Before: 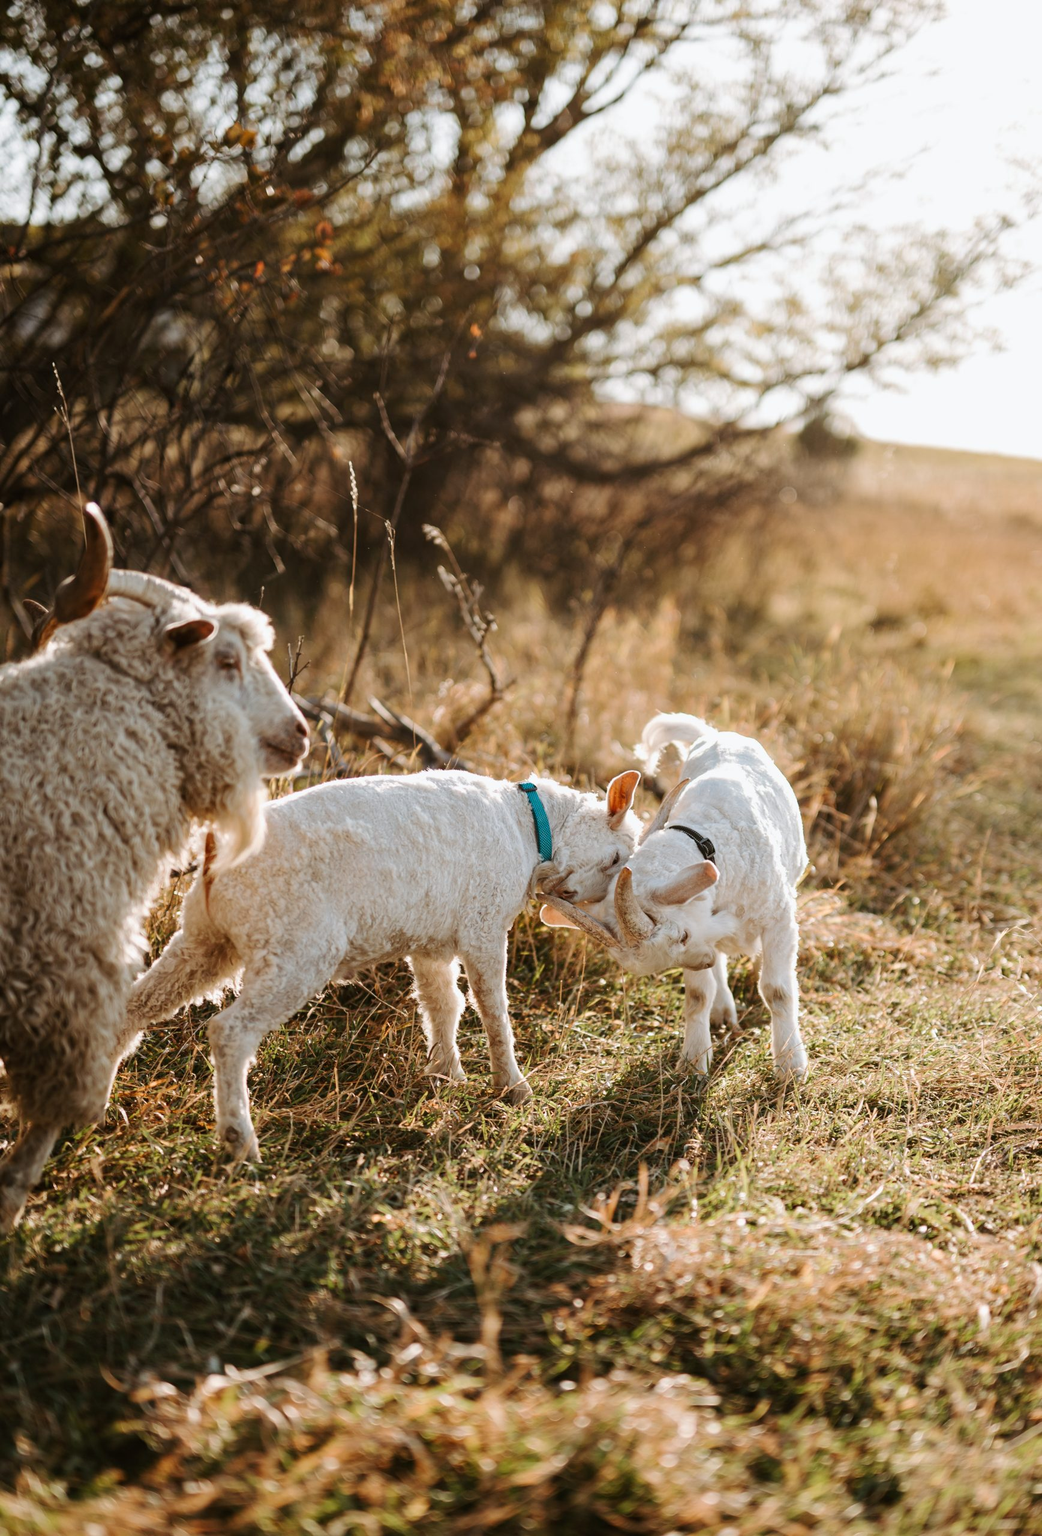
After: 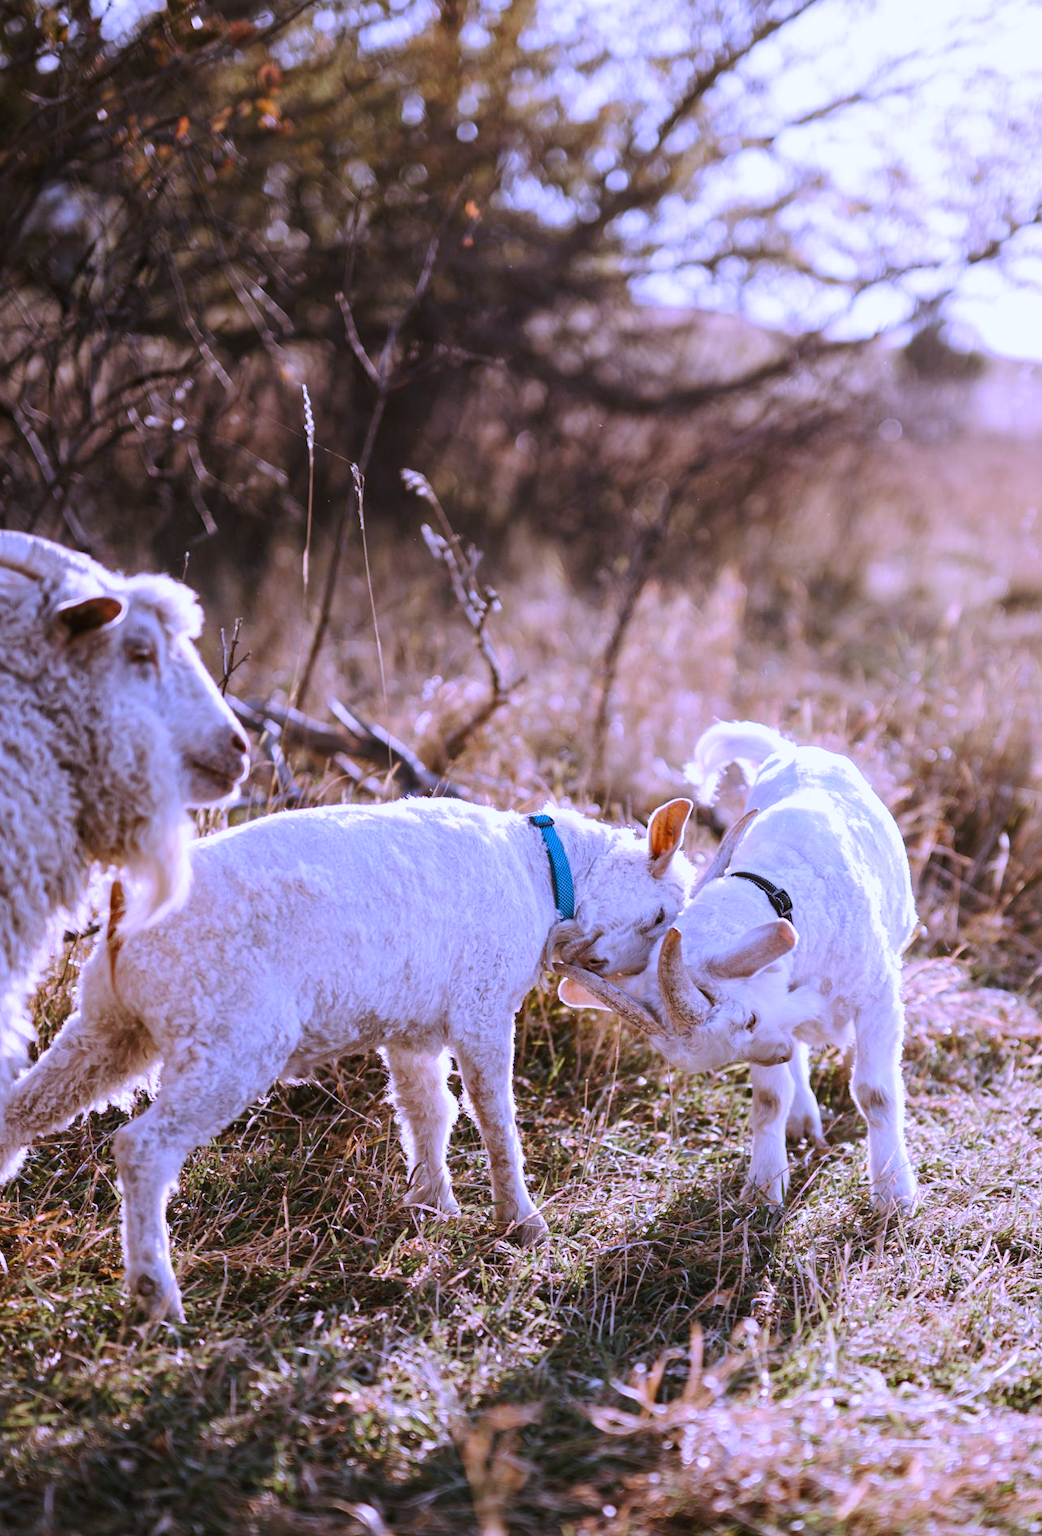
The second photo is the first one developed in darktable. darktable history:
crop and rotate: left 11.831%, top 11.346%, right 13.429%, bottom 13.899%
white balance: red 0.98, blue 1.61
